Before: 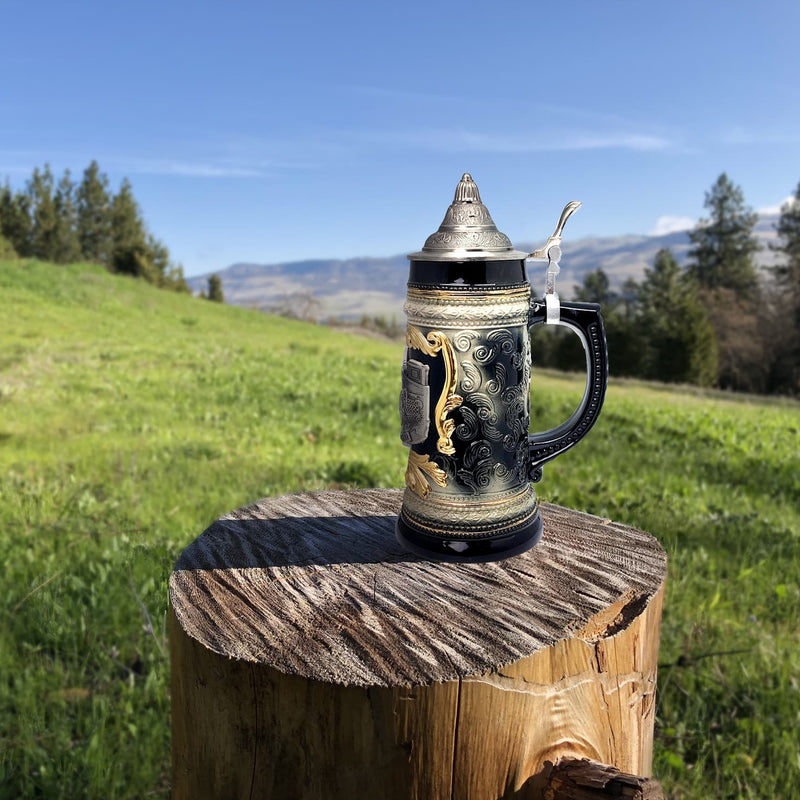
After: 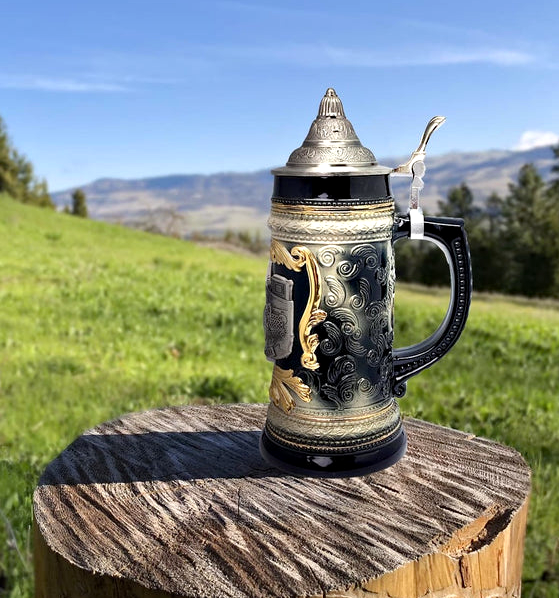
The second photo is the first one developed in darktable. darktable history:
crop and rotate: left 17.046%, top 10.659%, right 12.989%, bottom 14.553%
exposure: black level correction 0.001, exposure 0.191 EV, compensate highlight preservation false
haze removal: compatibility mode true, adaptive false
